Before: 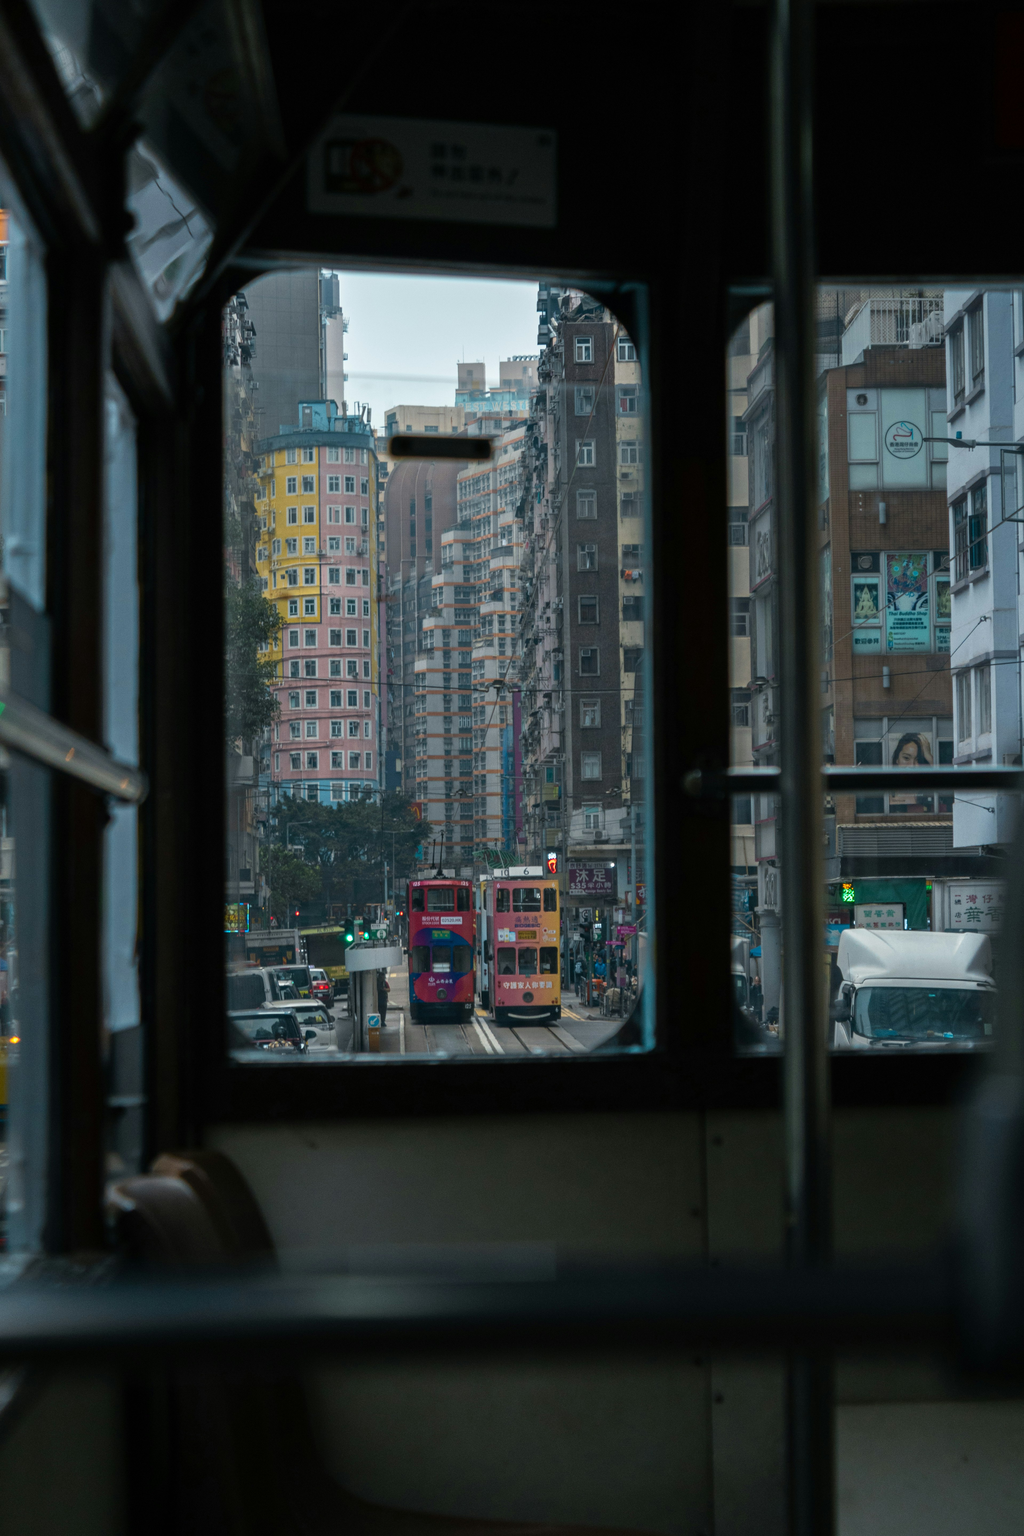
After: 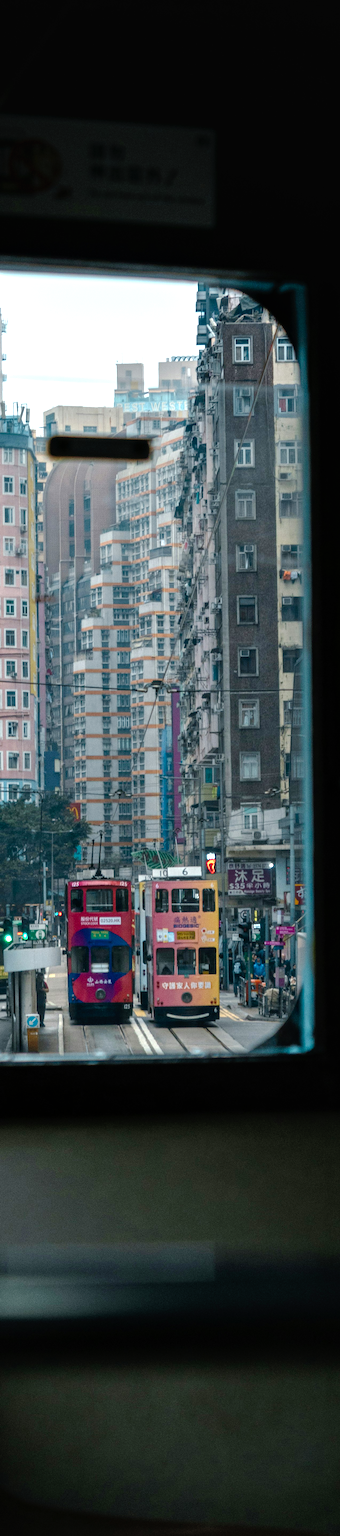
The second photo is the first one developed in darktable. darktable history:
crop: left 33.36%, right 33.36%
local contrast: highlights 100%, shadows 100%, detail 120%, midtone range 0.2
exposure: black level correction 0, exposure 0.7 EV, compensate exposure bias true, compensate highlight preservation false
tone curve: curves: ch0 [(0, 0) (0.003, 0.016) (0.011, 0.015) (0.025, 0.017) (0.044, 0.026) (0.069, 0.034) (0.1, 0.043) (0.136, 0.068) (0.177, 0.119) (0.224, 0.175) (0.277, 0.251) (0.335, 0.328) (0.399, 0.415) (0.468, 0.499) (0.543, 0.58) (0.623, 0.659) (0.709, 0.731) (0.801, 0.807) (0.898, 0.895) (1, 1)], preserve colors none
